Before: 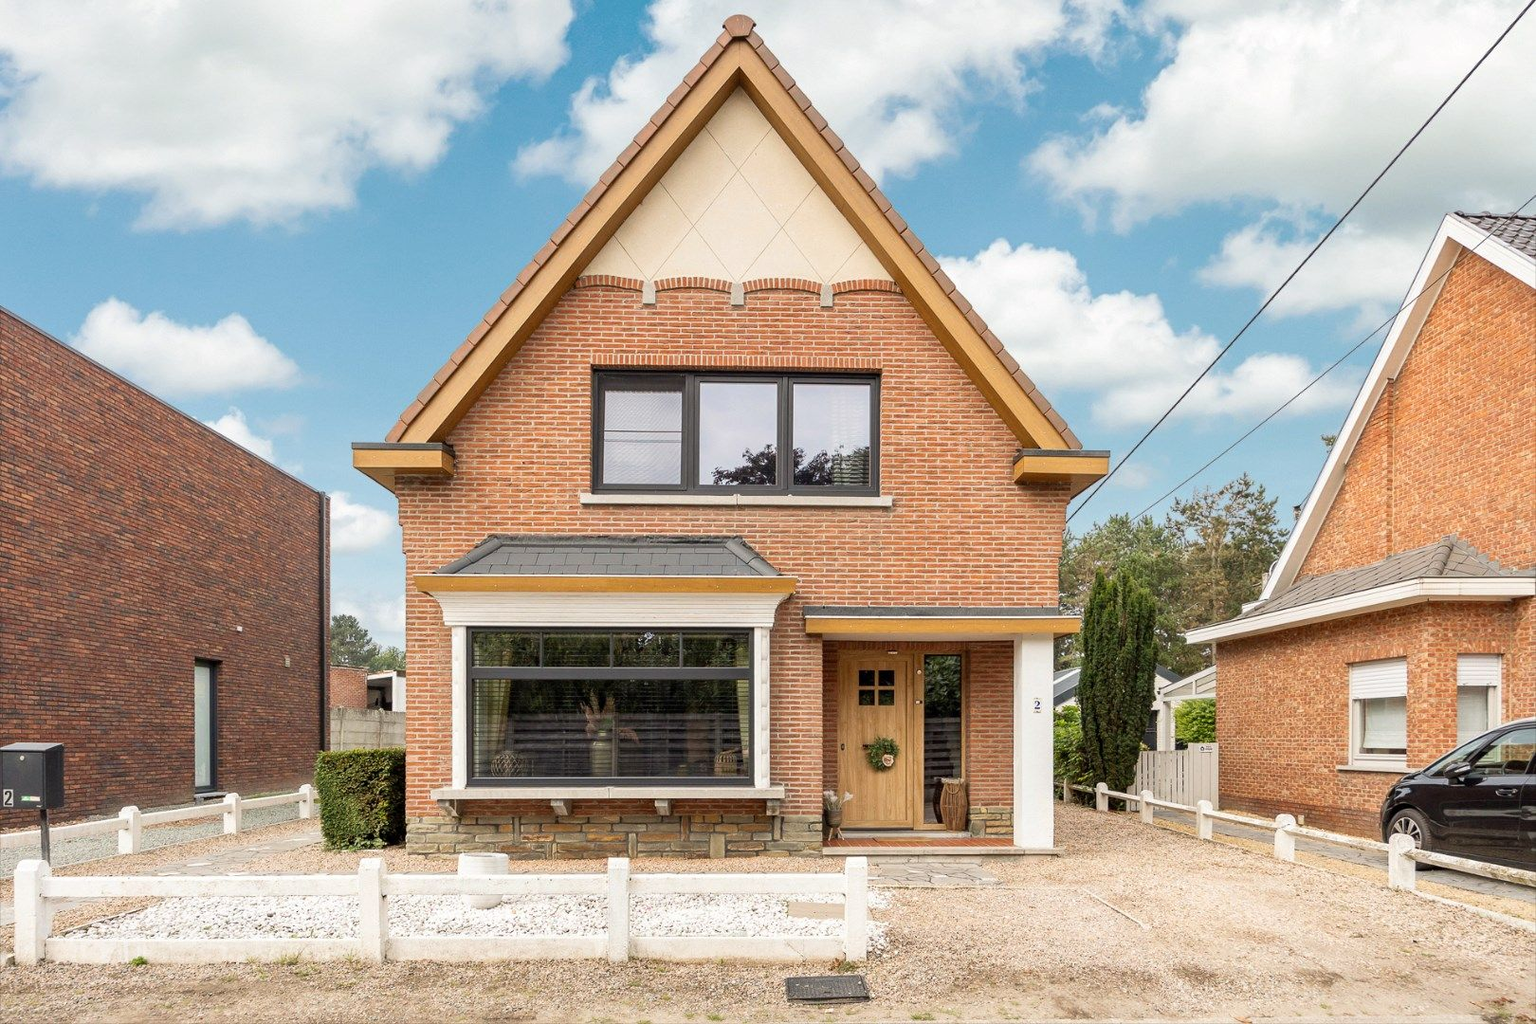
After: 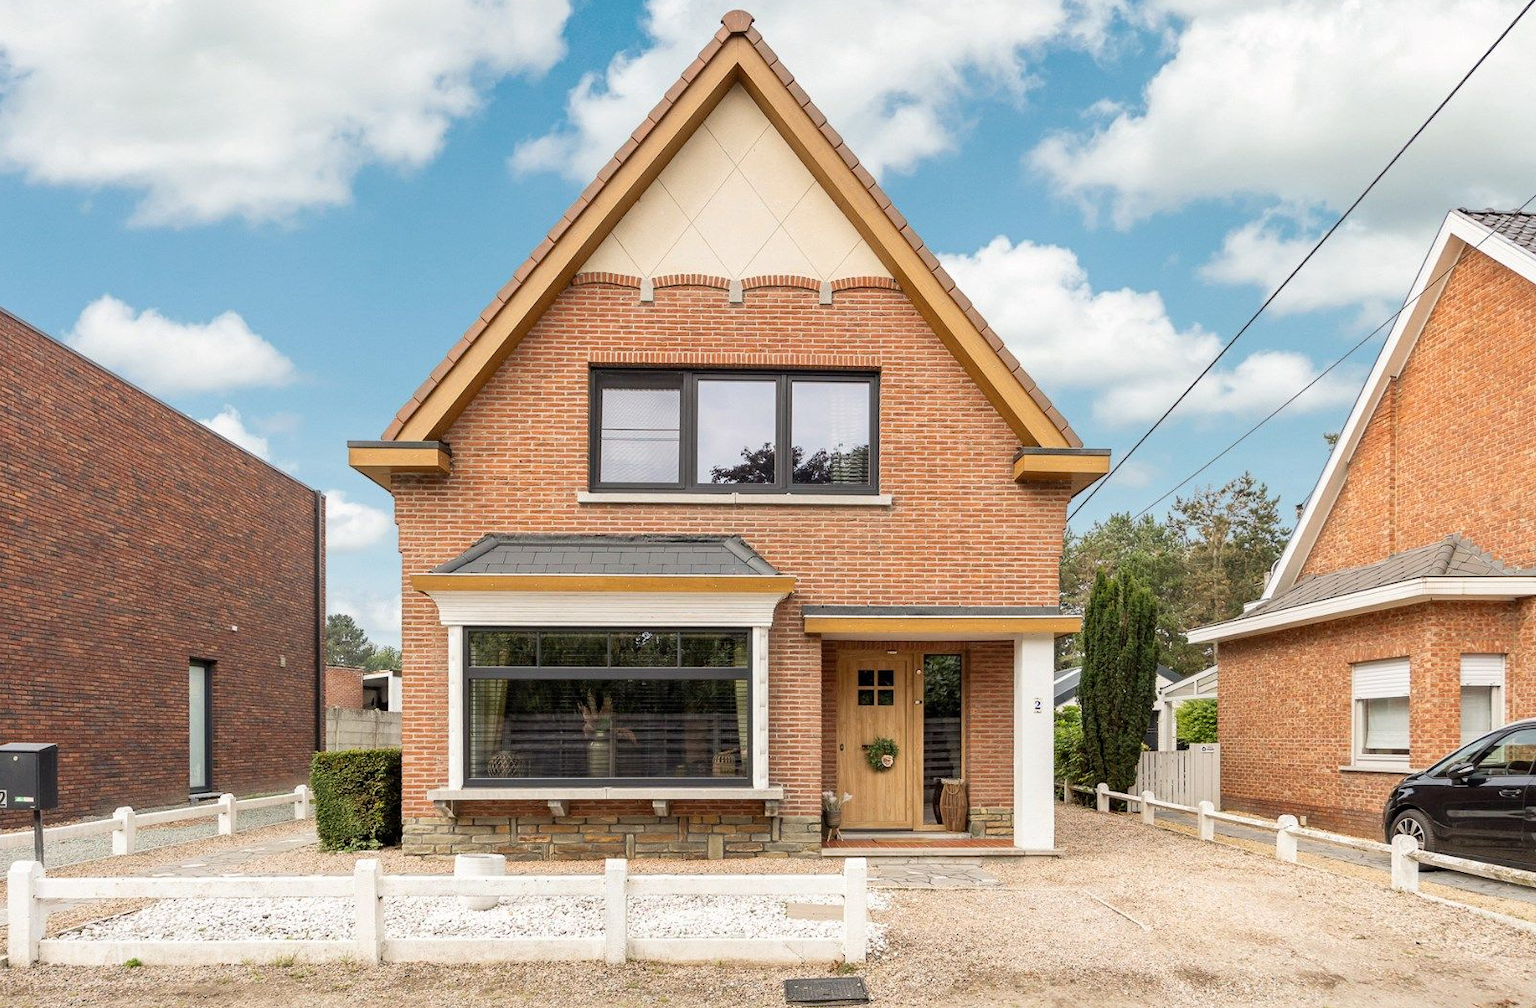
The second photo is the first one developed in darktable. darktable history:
crop: left 0.458%, top 0.553%, right 0.169%, bottom 0.962%
